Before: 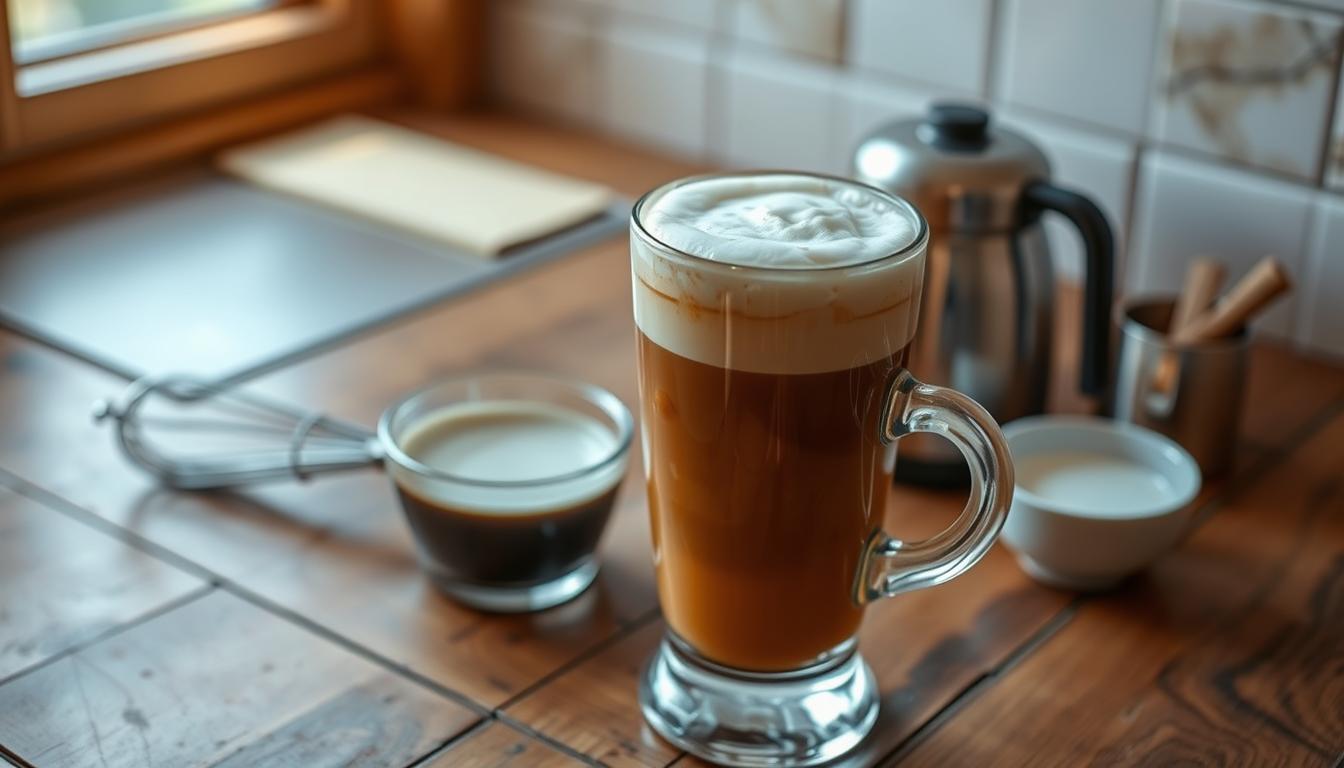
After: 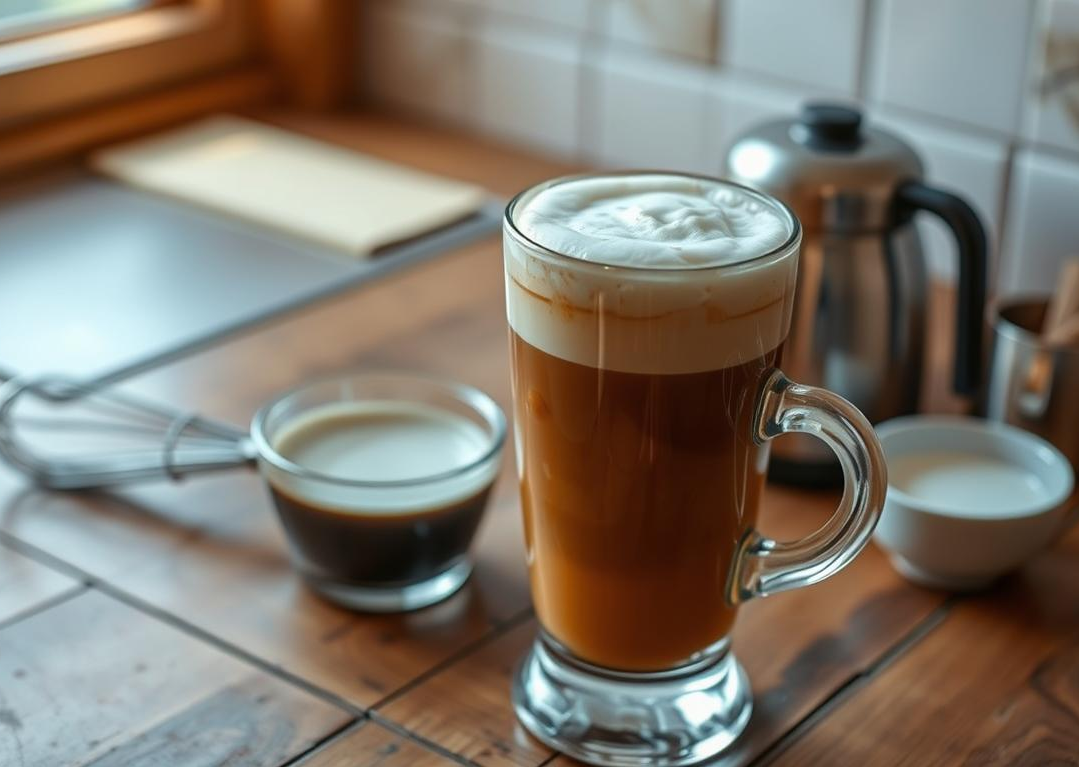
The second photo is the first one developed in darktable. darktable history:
crop and rotate: left 9.505%, right 10.197%
